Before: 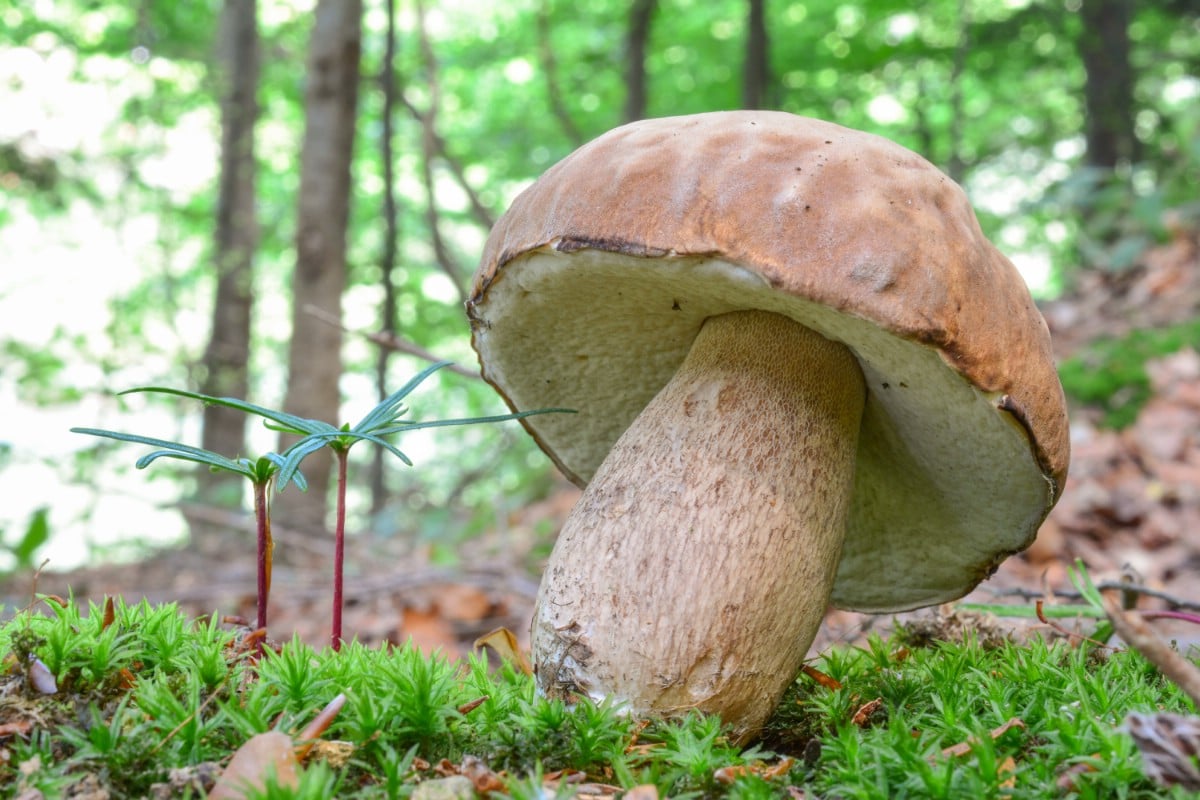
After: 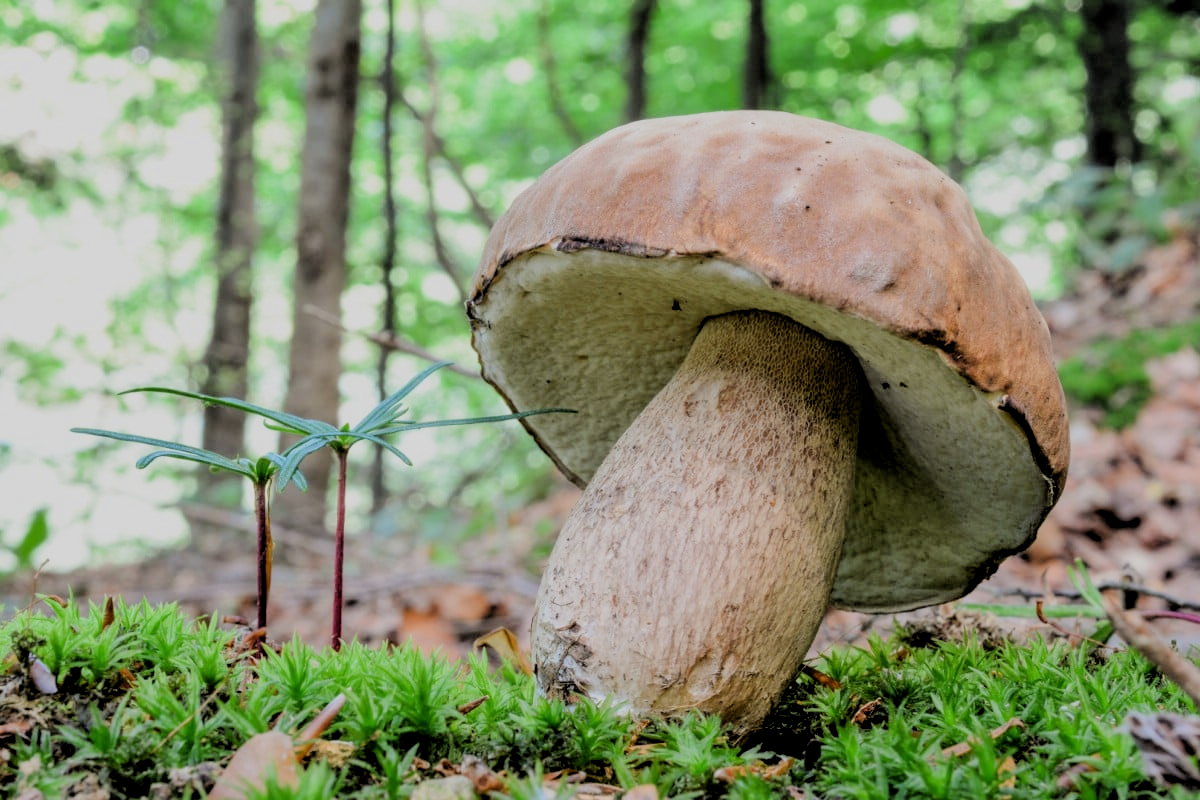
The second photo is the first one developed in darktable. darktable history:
rgb levels: levels [[0.034, 0.472, 0.904], [0, 0.5, 1], [0, 0.5, 1]]
filmic rgb: black relative exposure -9.22 EV, white relative exposure 6.77 EV, hardness 3.07, contrast 1.05
